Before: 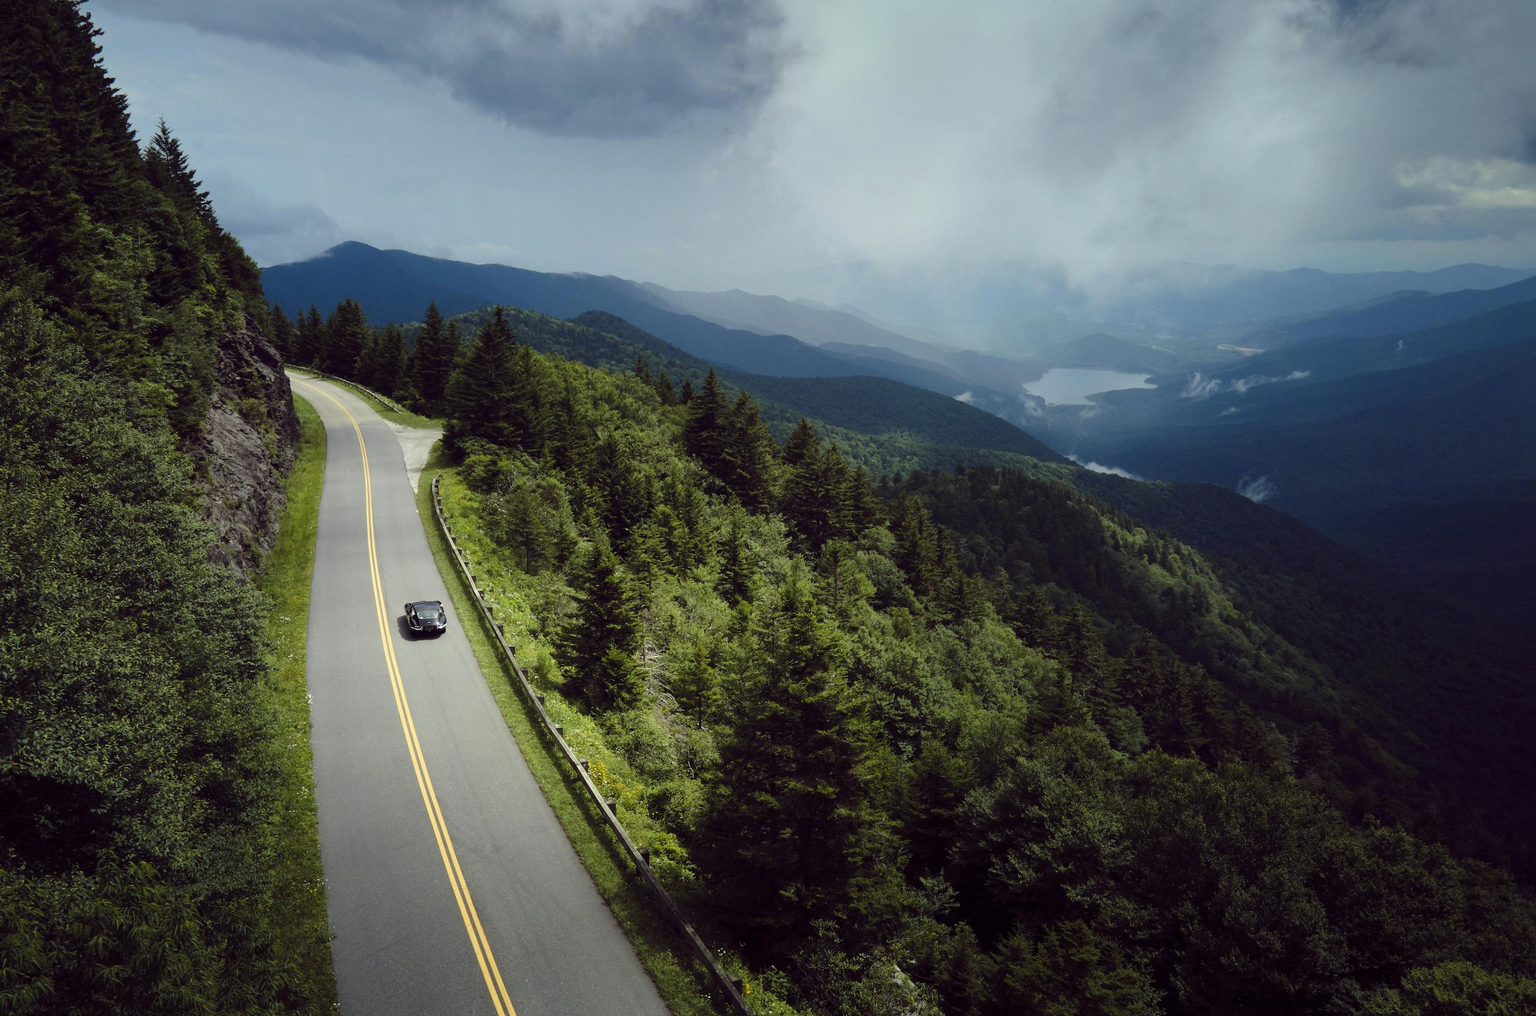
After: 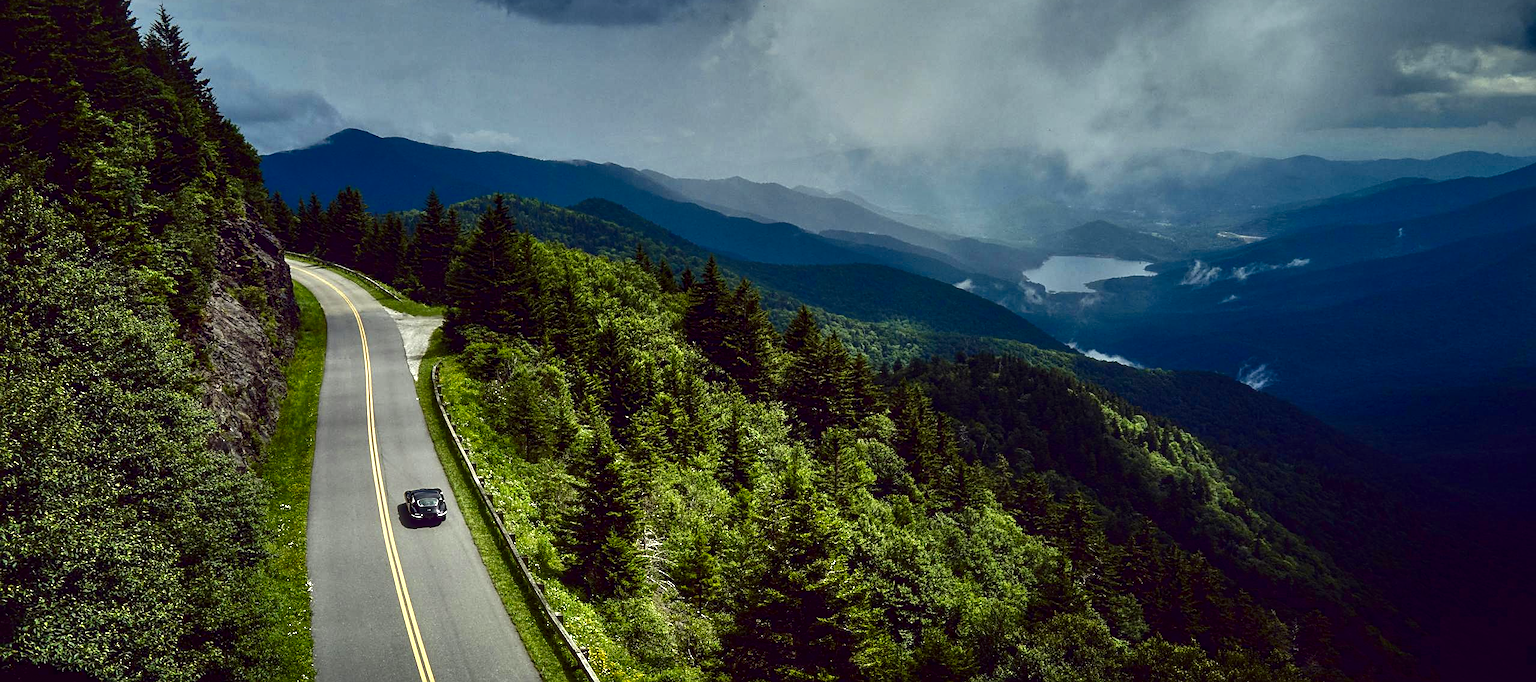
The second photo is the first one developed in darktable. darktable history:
sharpen: on, module defaults
color balance rgb: power › hue 60.19°, global offset › luminance 0.491%, global offset › hue 169.4°, perceptual saturation grading › global saturation -0.138%
contrast brightness saturation: contrast 0.093, brightness -0.593, saturation 0.168
local contrast: on, module defaults
tone equalizer: -8 EV 1.97 EV, -7 EV 1.97 EV, -6 EV 1.99 EV, -5 EV 1.99 EV, -4 EV 1.99 EV, -3 EV 1.49 EV, -2 EV 0.999 EV, -1 EV 0.477 EV, smoothing 1
crop: top 11.154%, bottom 21.712%
